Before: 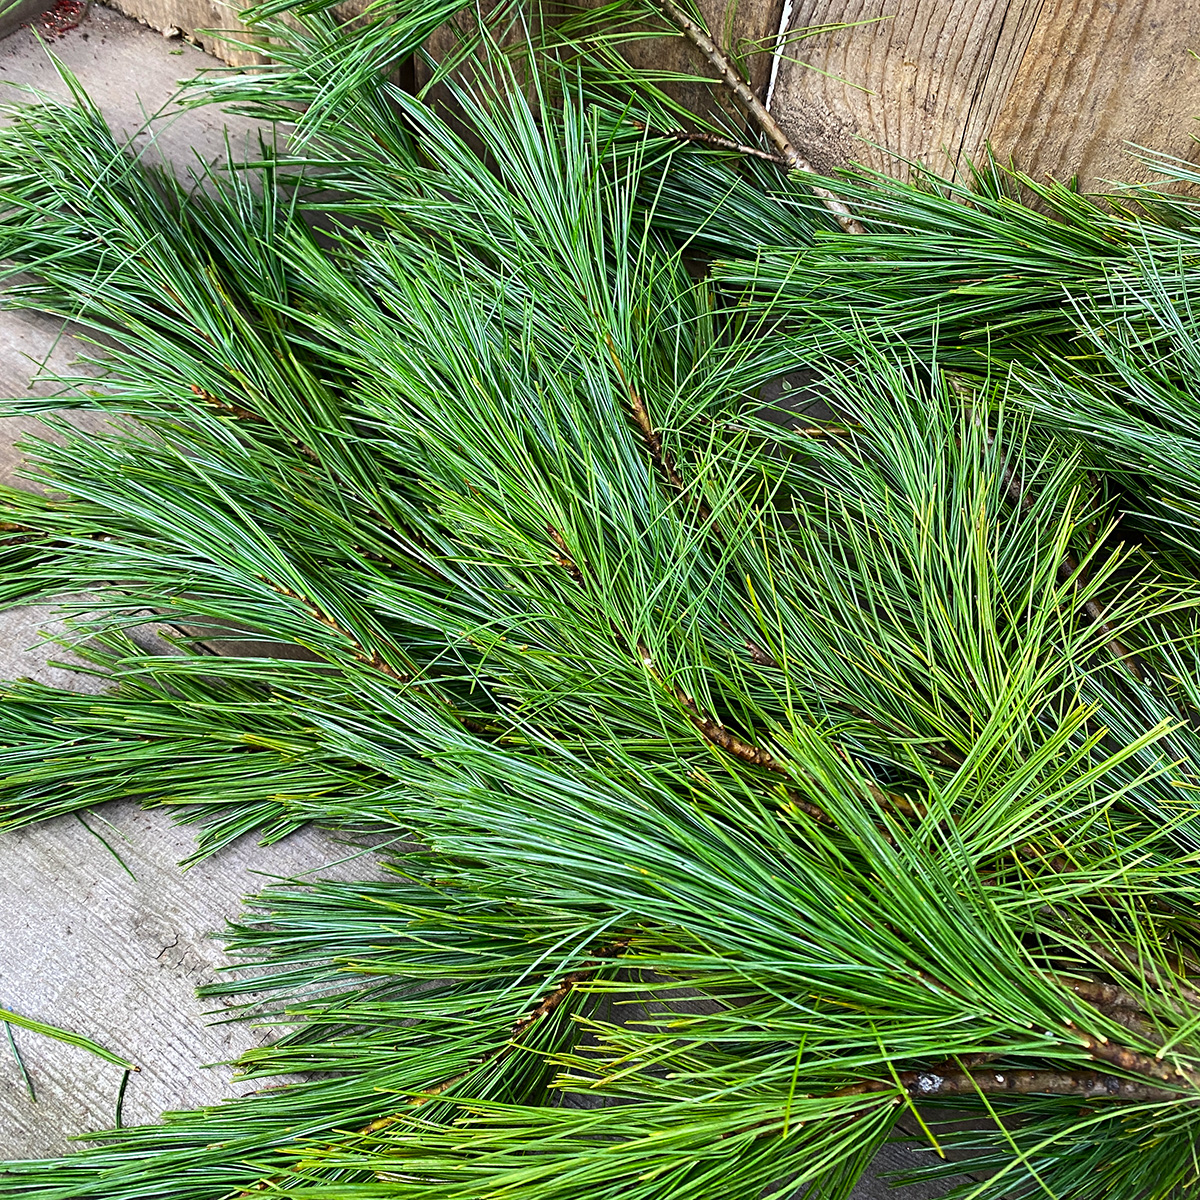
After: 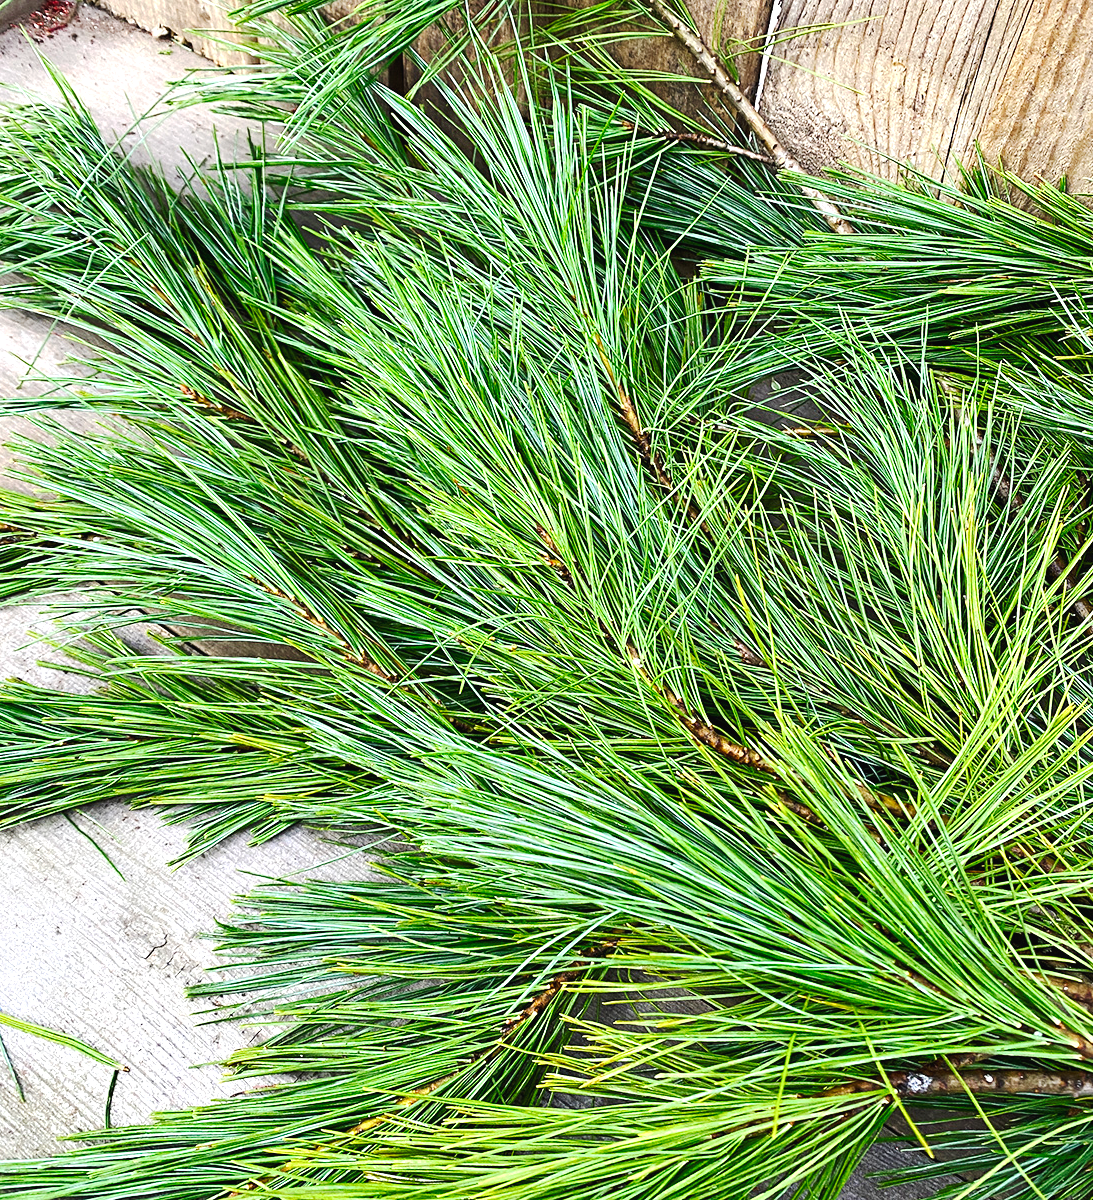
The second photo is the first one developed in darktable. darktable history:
exposure: black level correction 0, exposure 0.691 EV, compensate highlight preservation false
crop and rotate: left 0.976%, right 7.912%
tone curve: curves: ch0 [(0, 0) (0.003, 0.019) (0.011, 0.022) (0.025, 0.029) (0.044, 0.041) (0.069, 0.06) (0.1, 0.09) (0.136, 0.123) (0.177, 0.163) (0.224, 0.206) (0.277, 0.268) (0.335, 0.35) (0.399, 0.436) (0.468, 0.526) (0.543, 0.624) (0.623, 0.713) (0.709, 0.779) (0.801, 0.845) (0.898, 0.912) (1, 1)], preserve colors none
